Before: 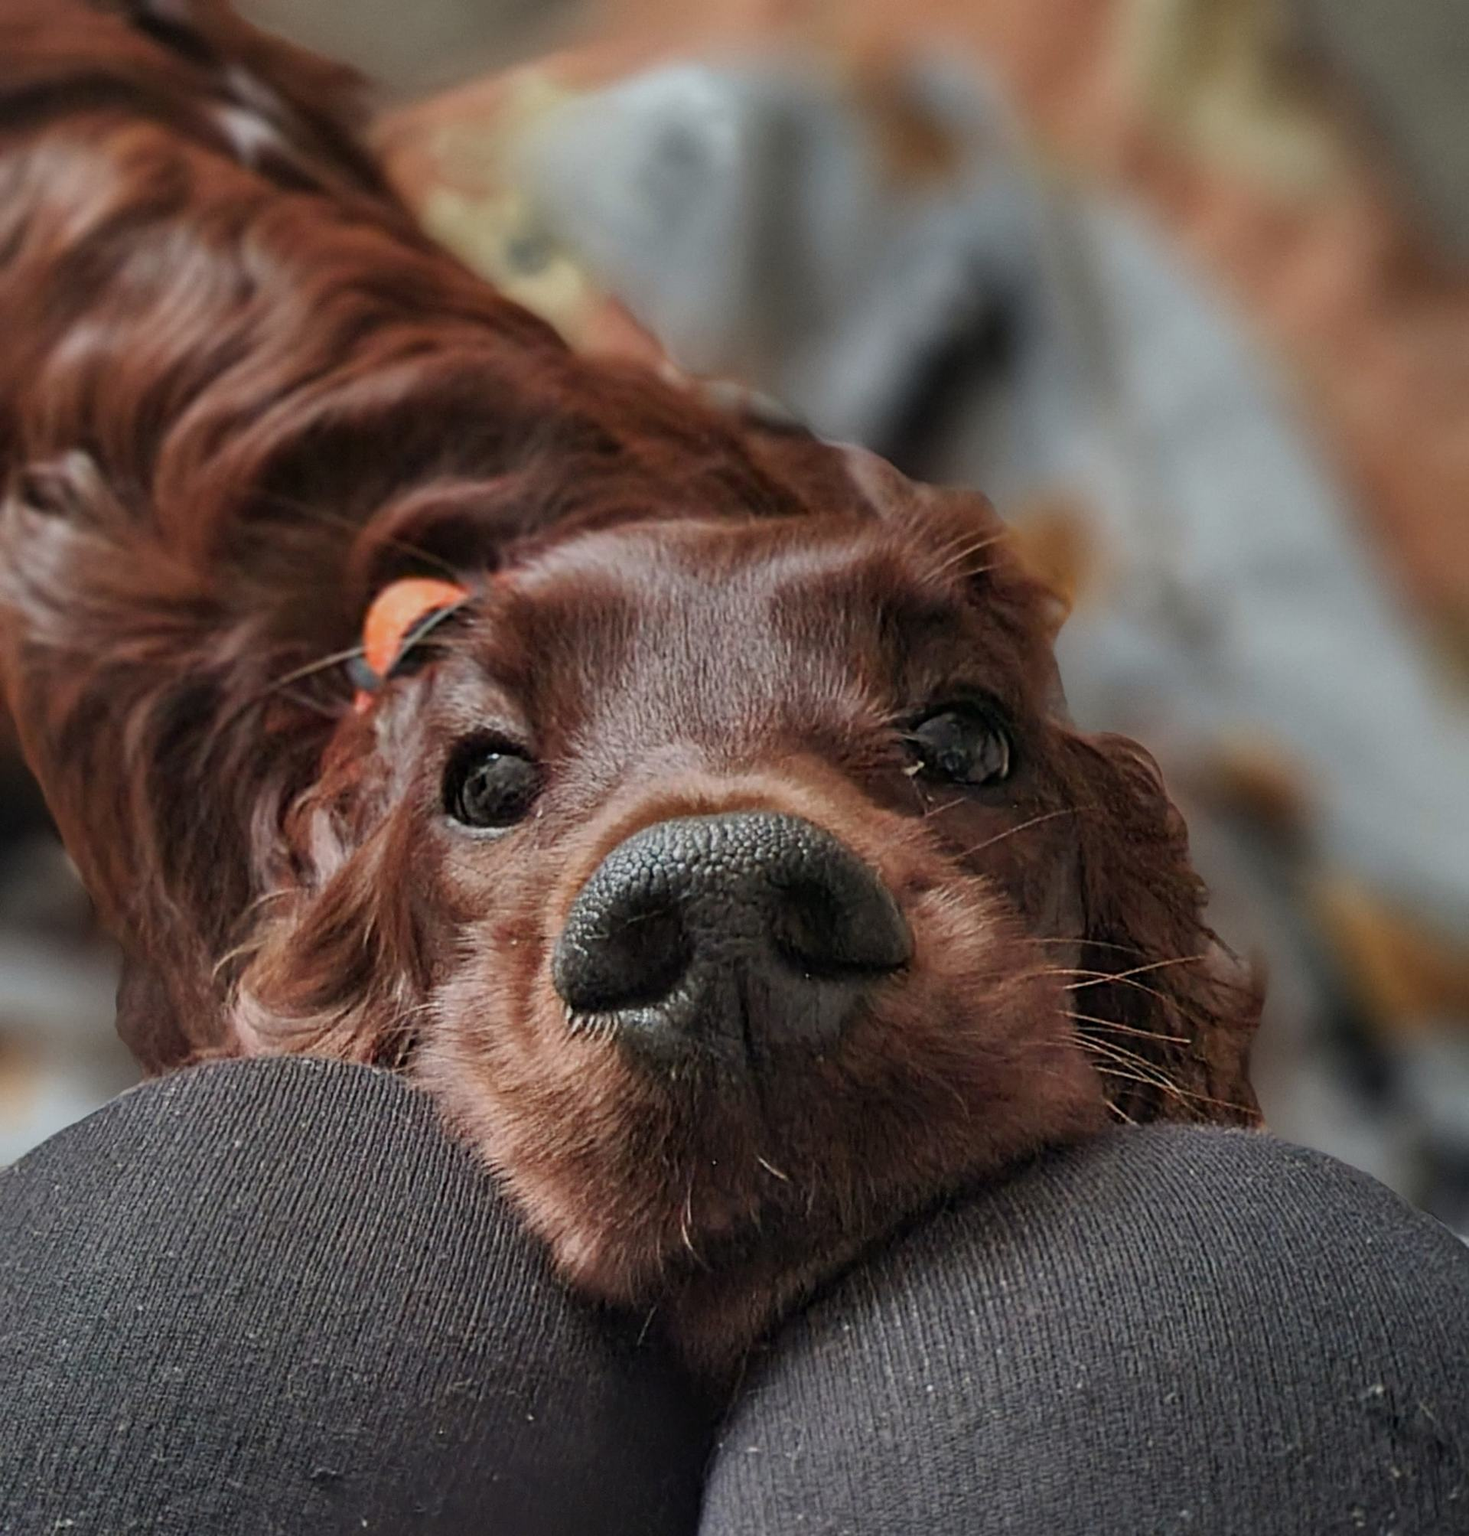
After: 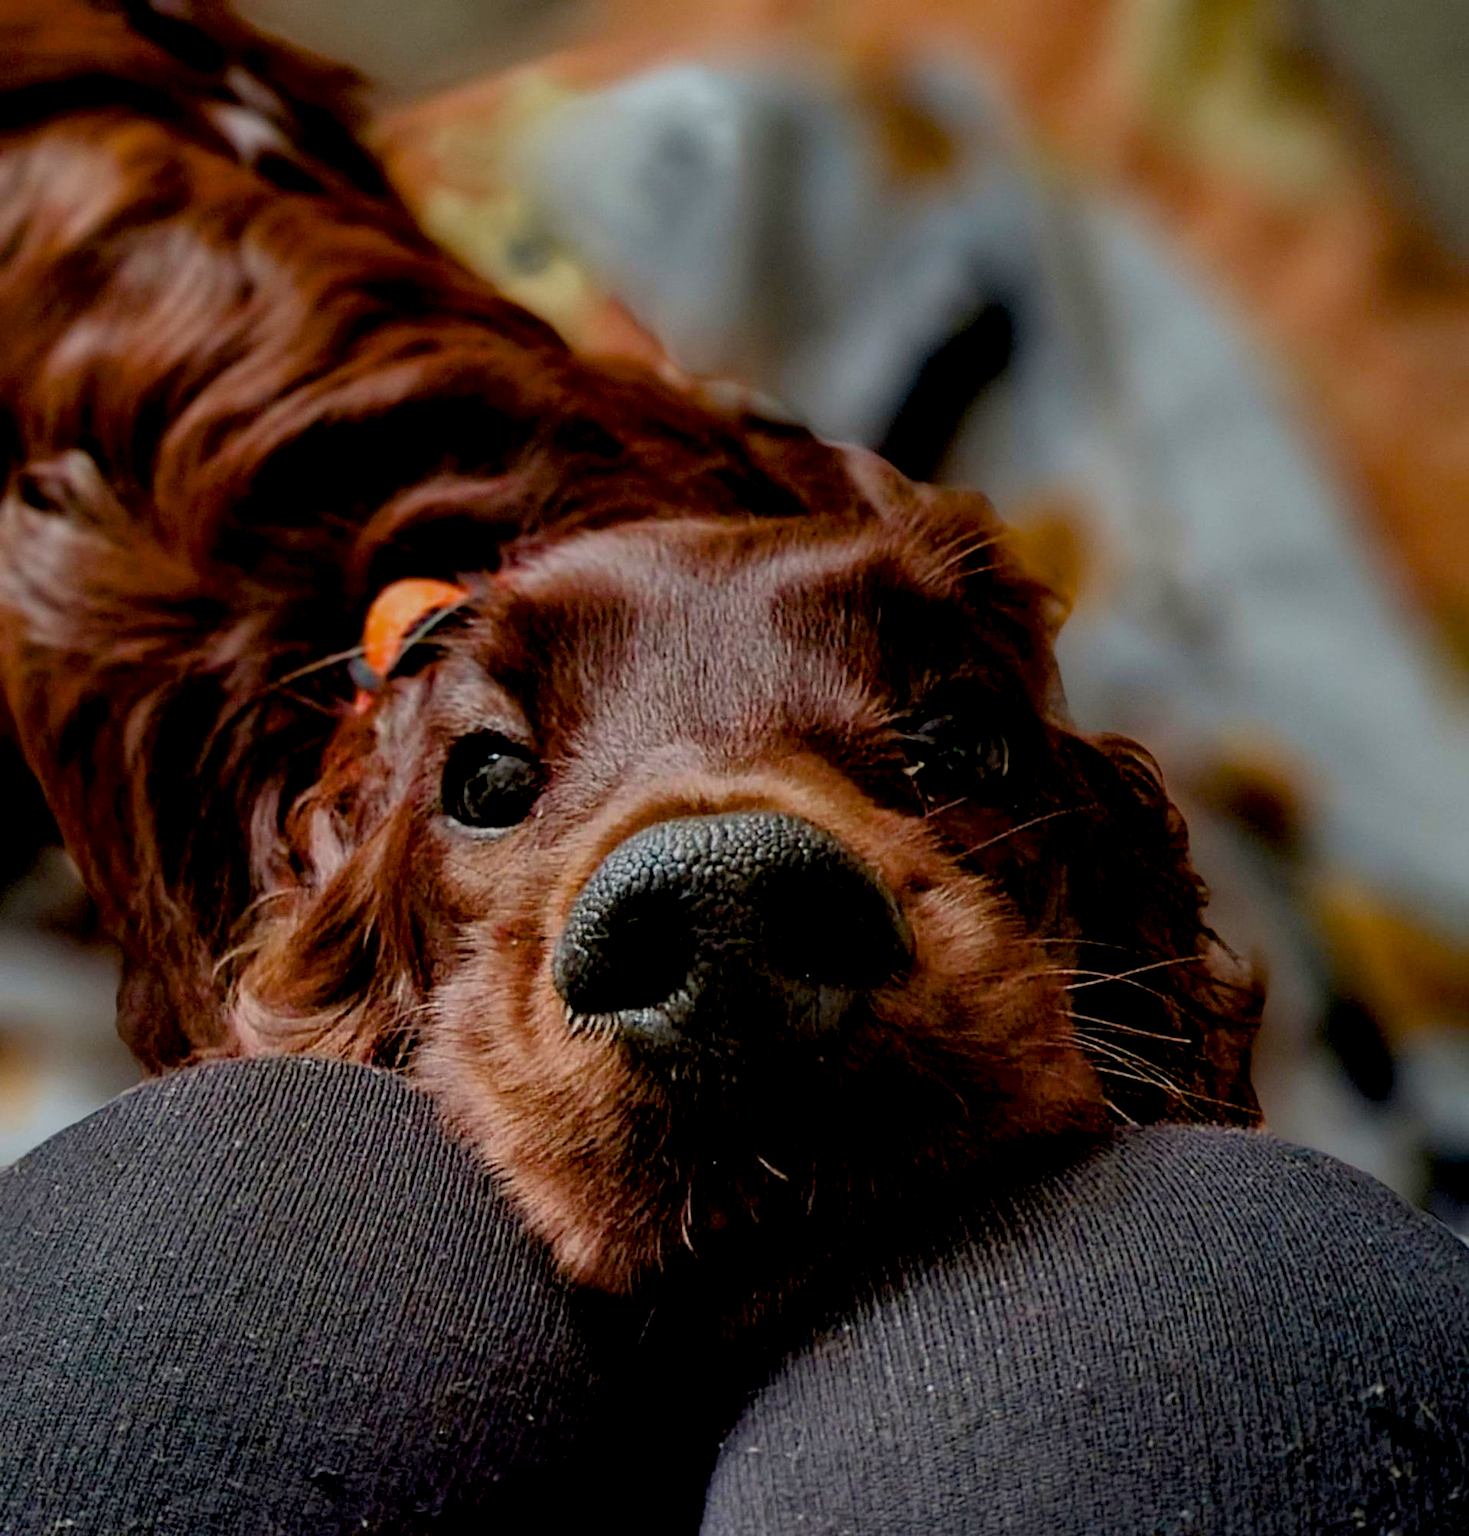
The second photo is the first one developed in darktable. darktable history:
exposure: black level correction 0.029, exposure -0.076 EV, compensate highlight preservation false
color balance rgb: perceptual saturation grading › global saturation 30.788%, perceptual brilliance grading › global brilliance -0.979%, perceptual brilliance grading › highlights -1.426%, perceptual brilliance grading › mid-tones -1.426%, perceptual brilliance grading › shadows -0.92%, global vibrance 20%
